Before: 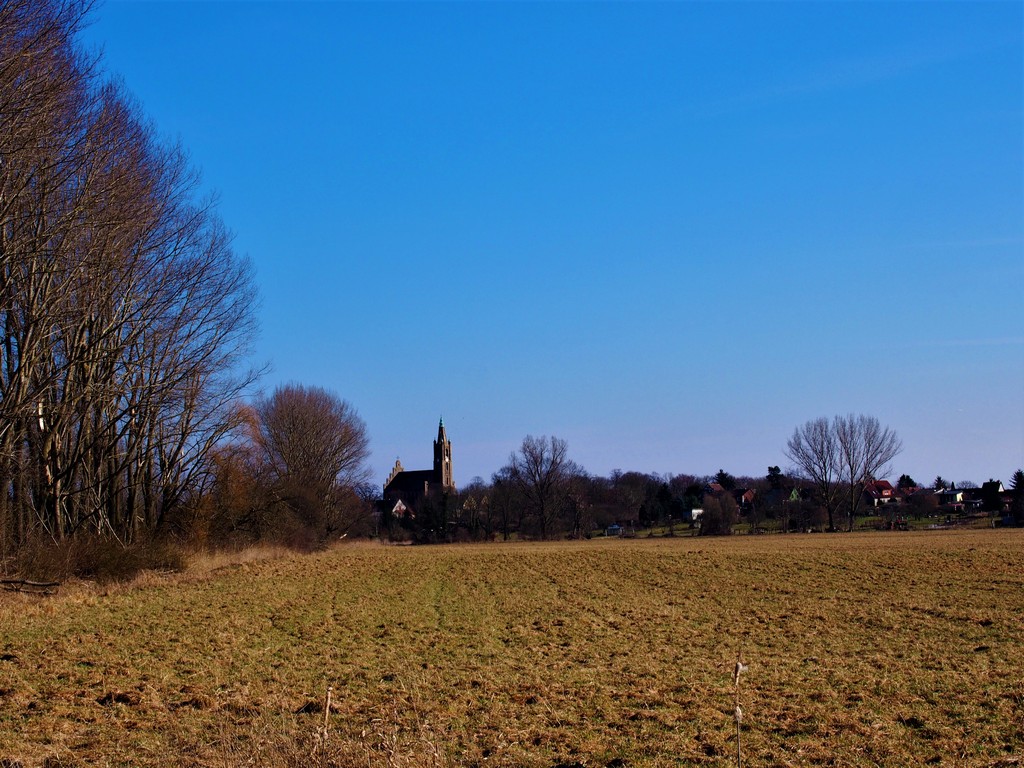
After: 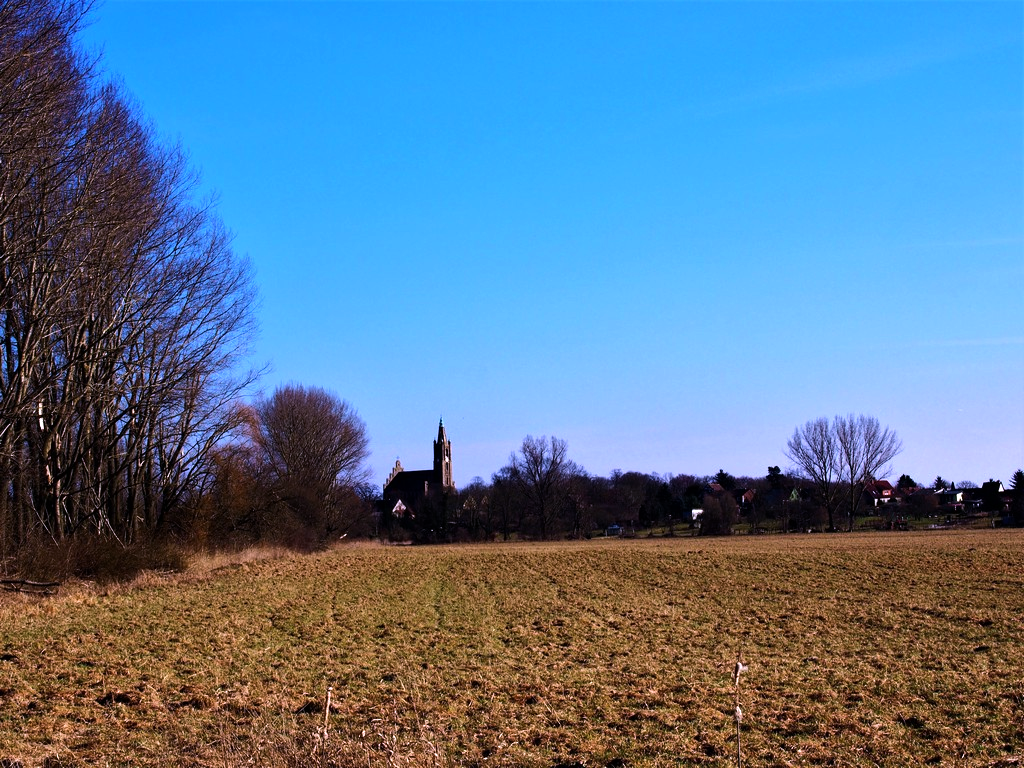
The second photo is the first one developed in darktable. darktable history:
white balance: red 1.042, blue 1.17
tone equalizer: -8 EV -0.75 EV, -7 EV -0.7 EV, -6 EV -0.6 EV, -5 EV -0.4 EV, -3 EV 0.4 EV, -2 EV 0.6 EV, -1 EV 0.7 EV, +0 EV 0.75 EV, edges refinement/feathering 500, mask exposure compensation -1.57 EV, preserve details no
